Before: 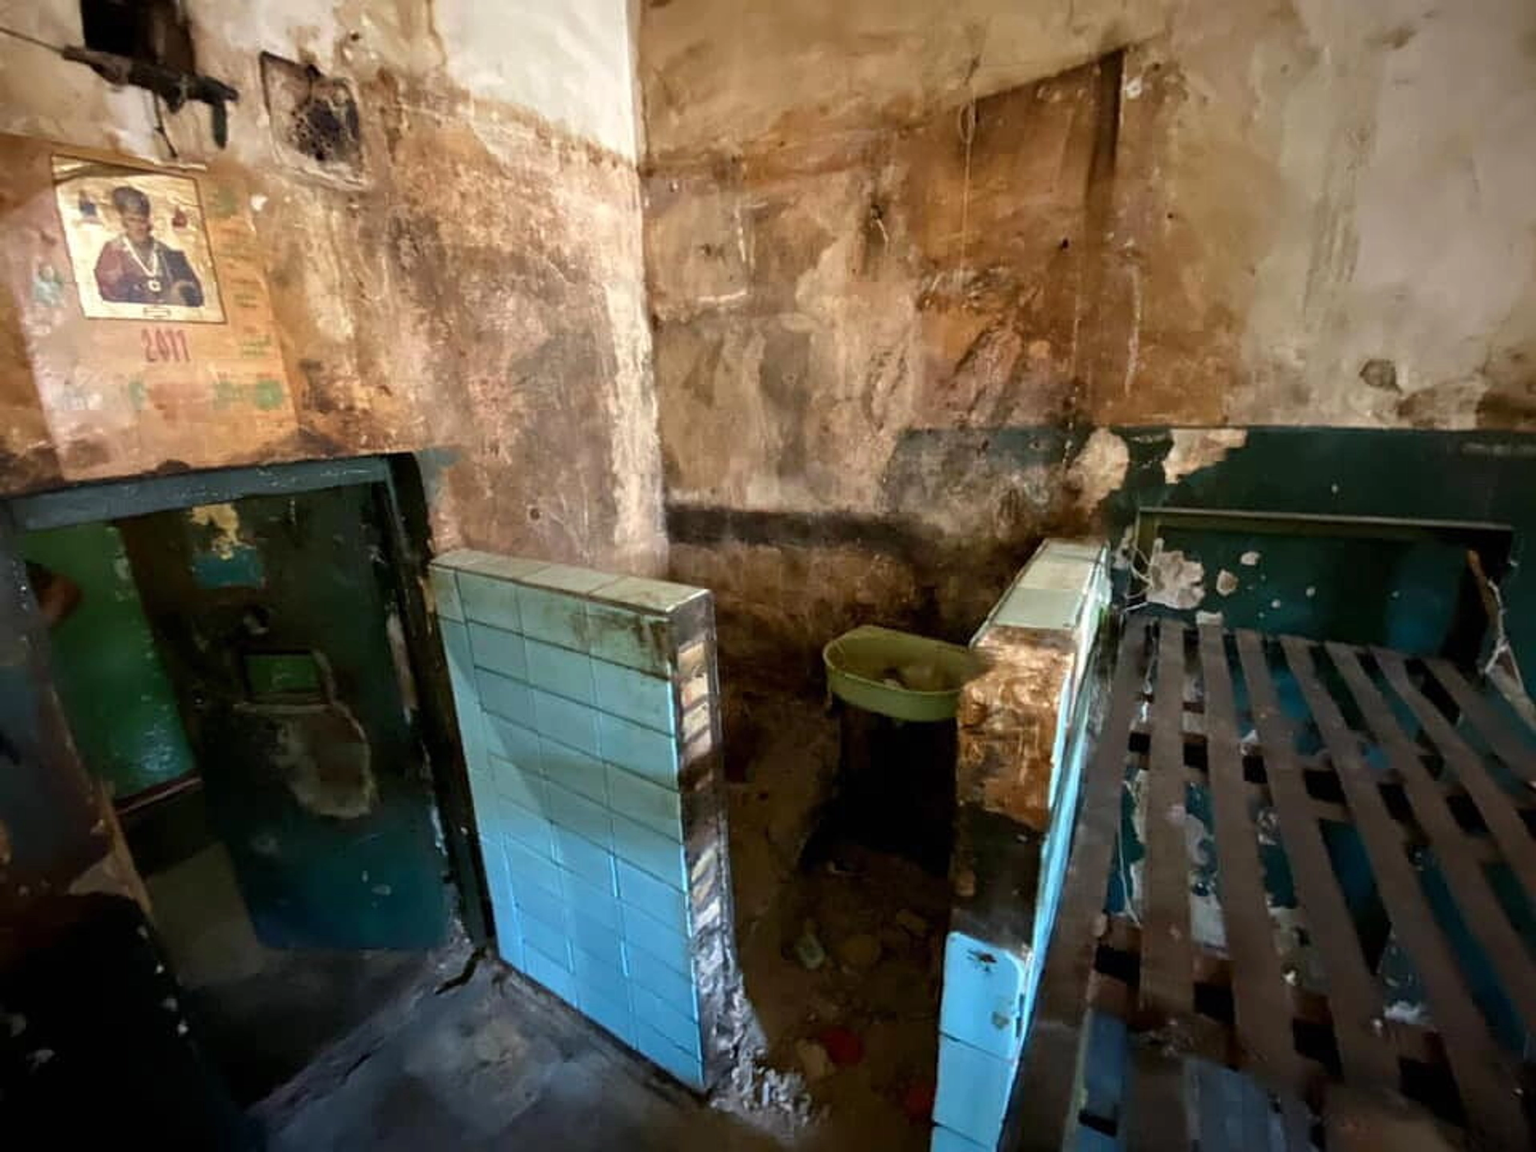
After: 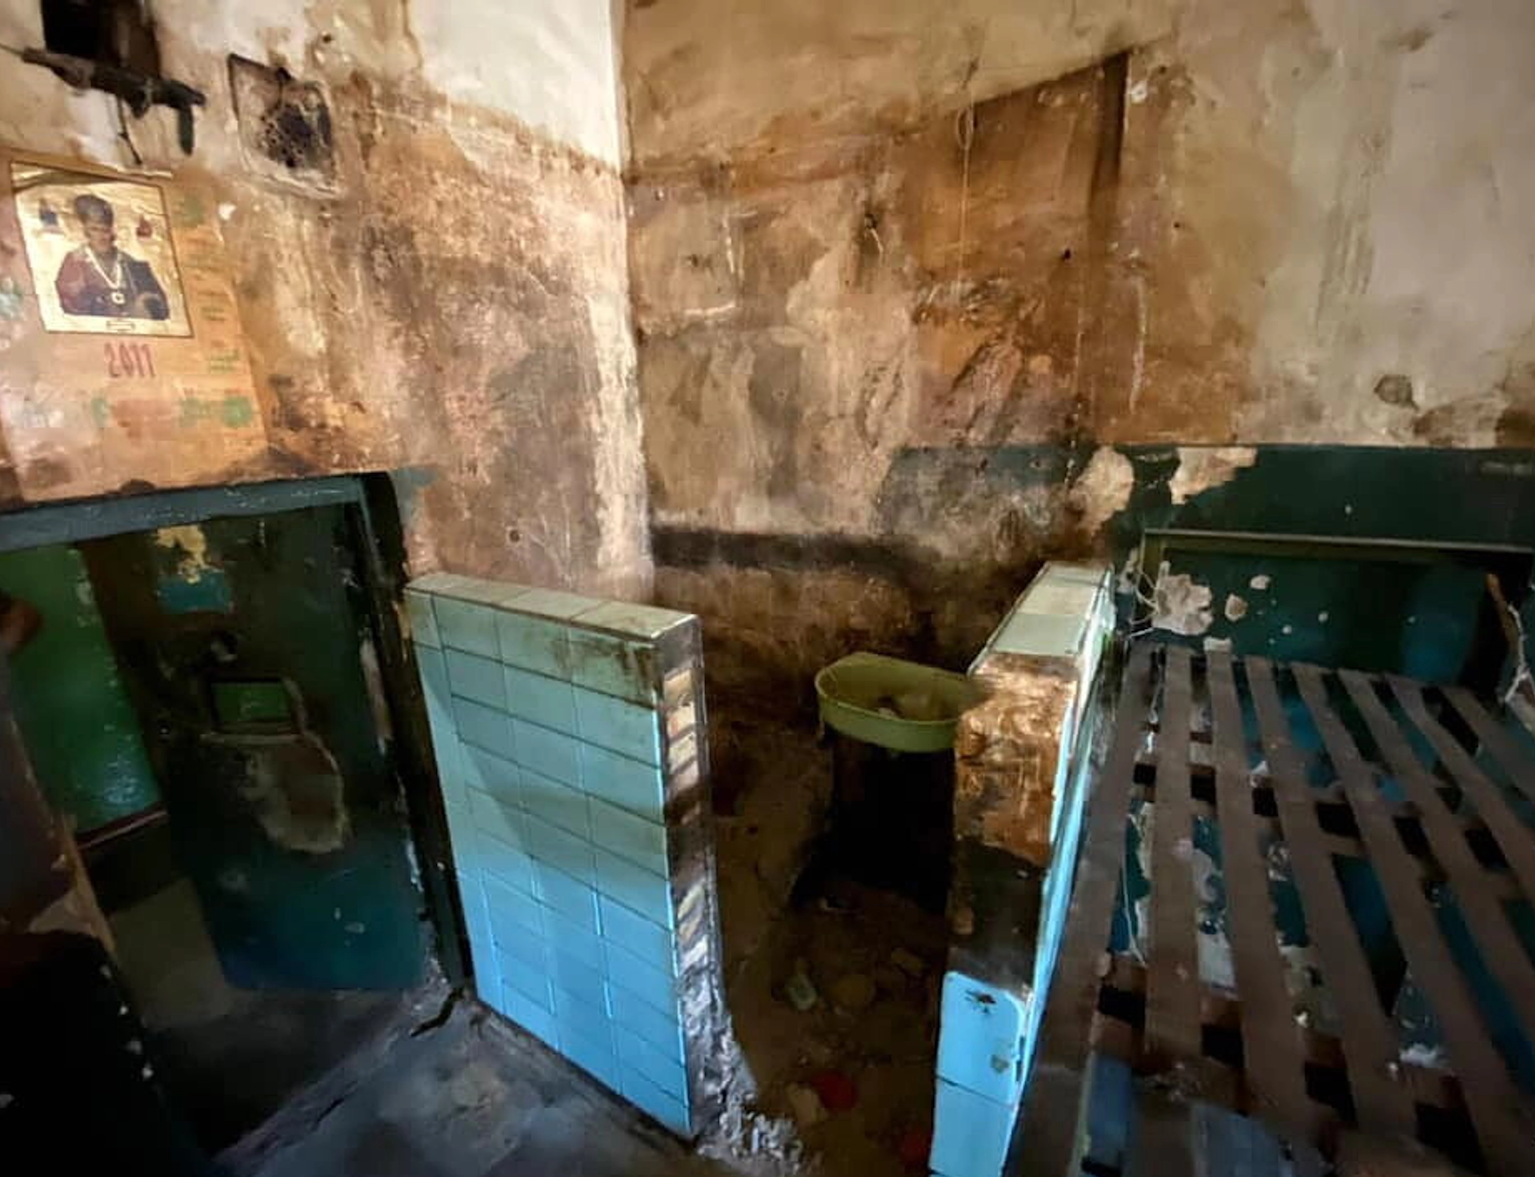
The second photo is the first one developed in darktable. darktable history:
crop and rotate: left 2.699%, right 1.338%, bottom 1.892%
